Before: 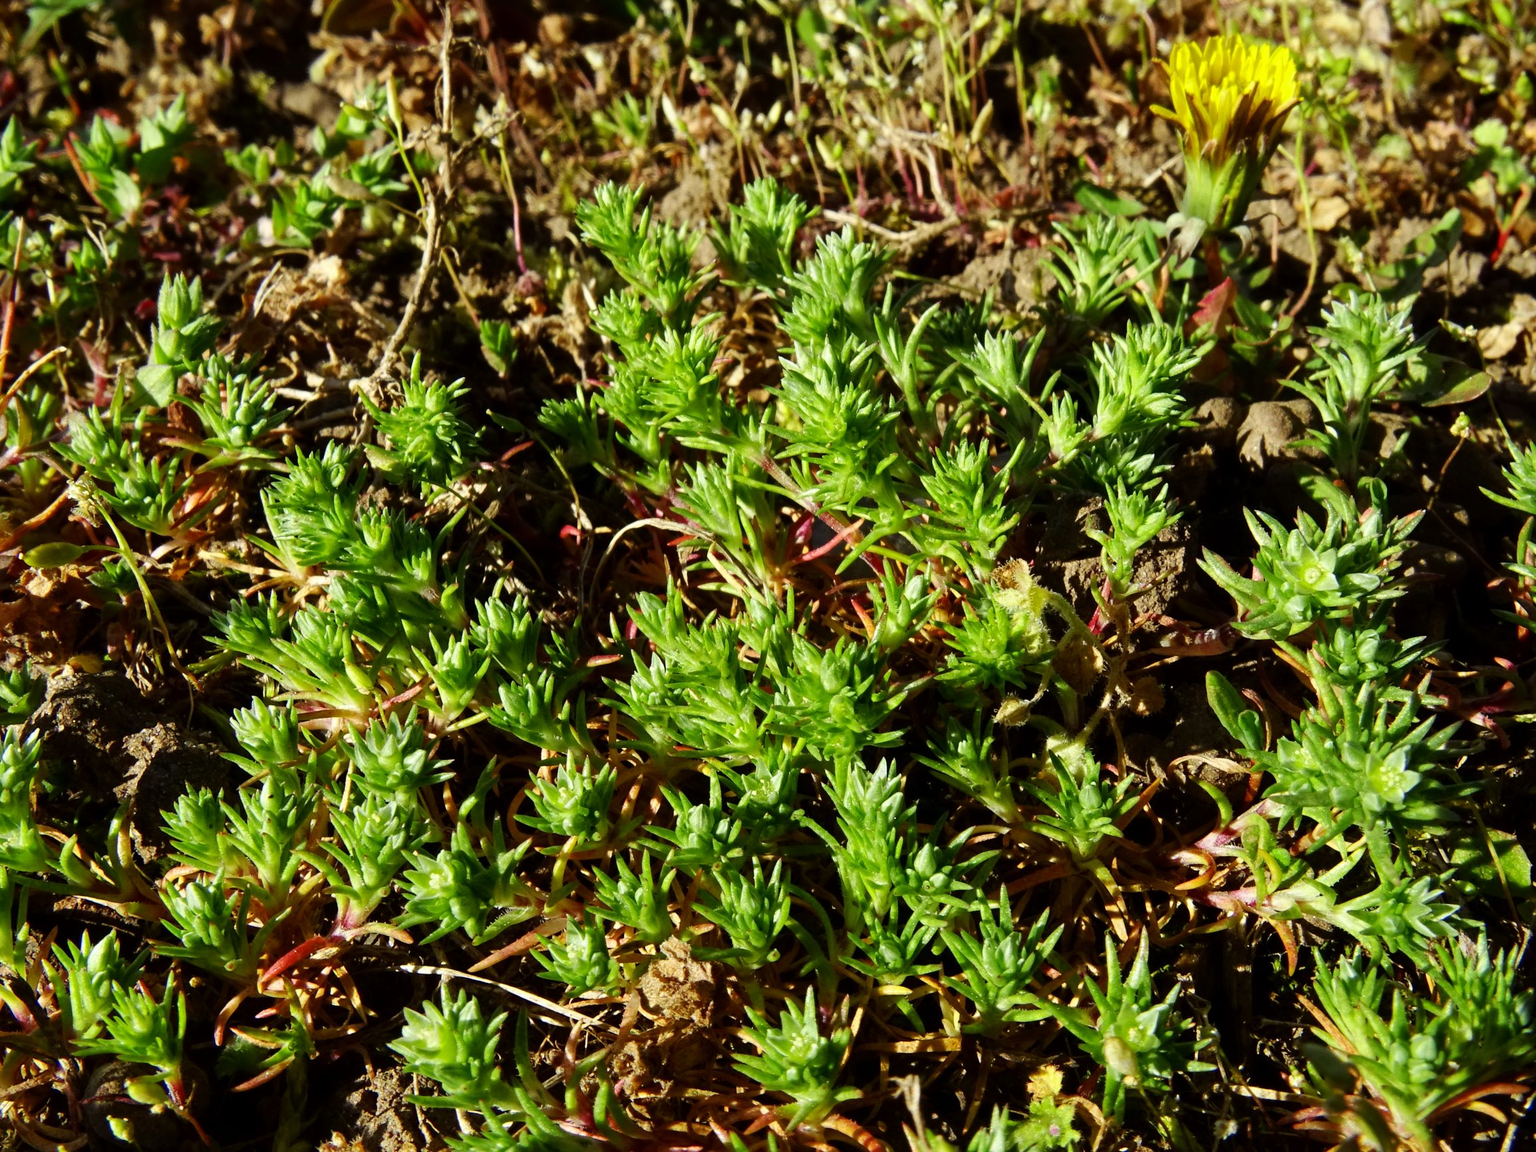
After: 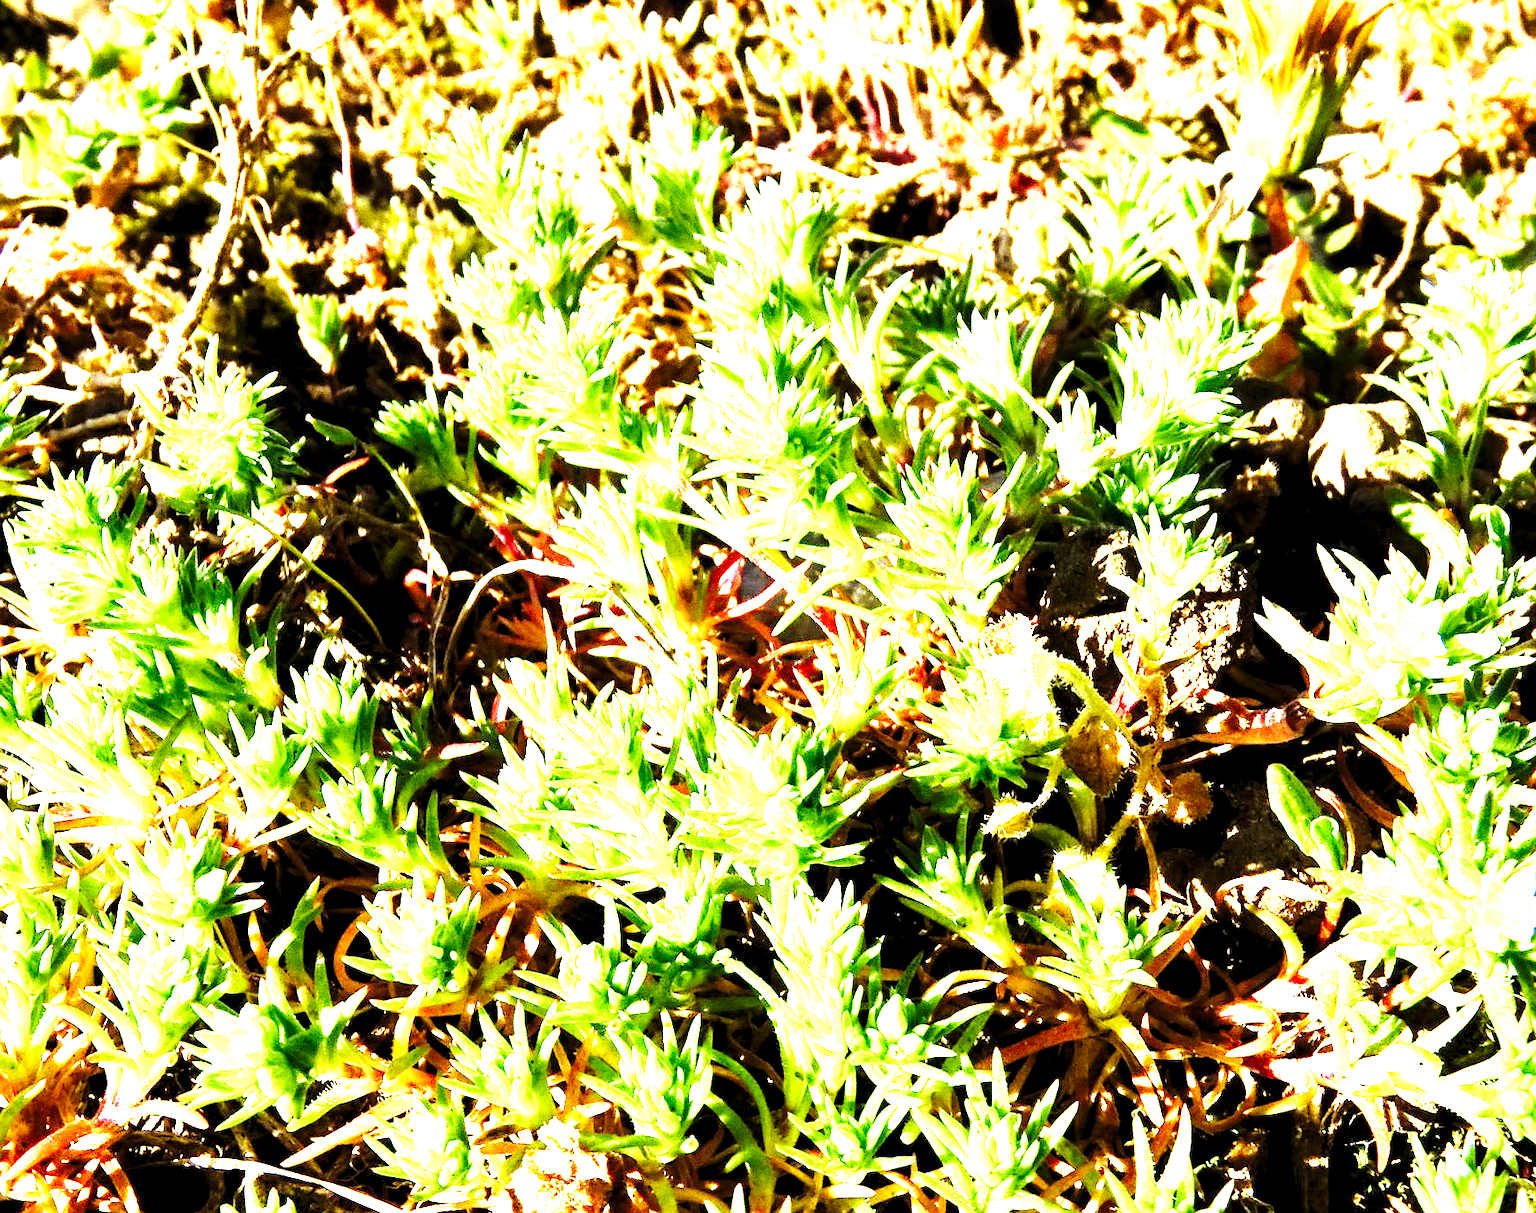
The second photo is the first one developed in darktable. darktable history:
exposure: black level correction 0, exposure 1.975 EV, compensate exposure bias true, compensate highlight preservation false
crop: left 16.768%, top 8.653%, right 8.362%, bottom 12.485%
levels: levels [0.052, 0.496, 0.908]
contrast brightness saturation: contrast 0.05
base curve: curves: ch0 [(0, 0.003) (0.001, 0.002) (0.006, 0.004) (0.02, 0.022) (0.048, 0.086) (0.094, 0.234) (0.162, 0.431) (0.258, 0.629) (0.385, 0.8) (0.548, 0.918) (0.751, 0.988) (1, 1)], preserve colors none
grain: coarseness 0.09 ISO, strength 40%
sharpen: radius 1.458, amount 0.398, threshold 1.271
